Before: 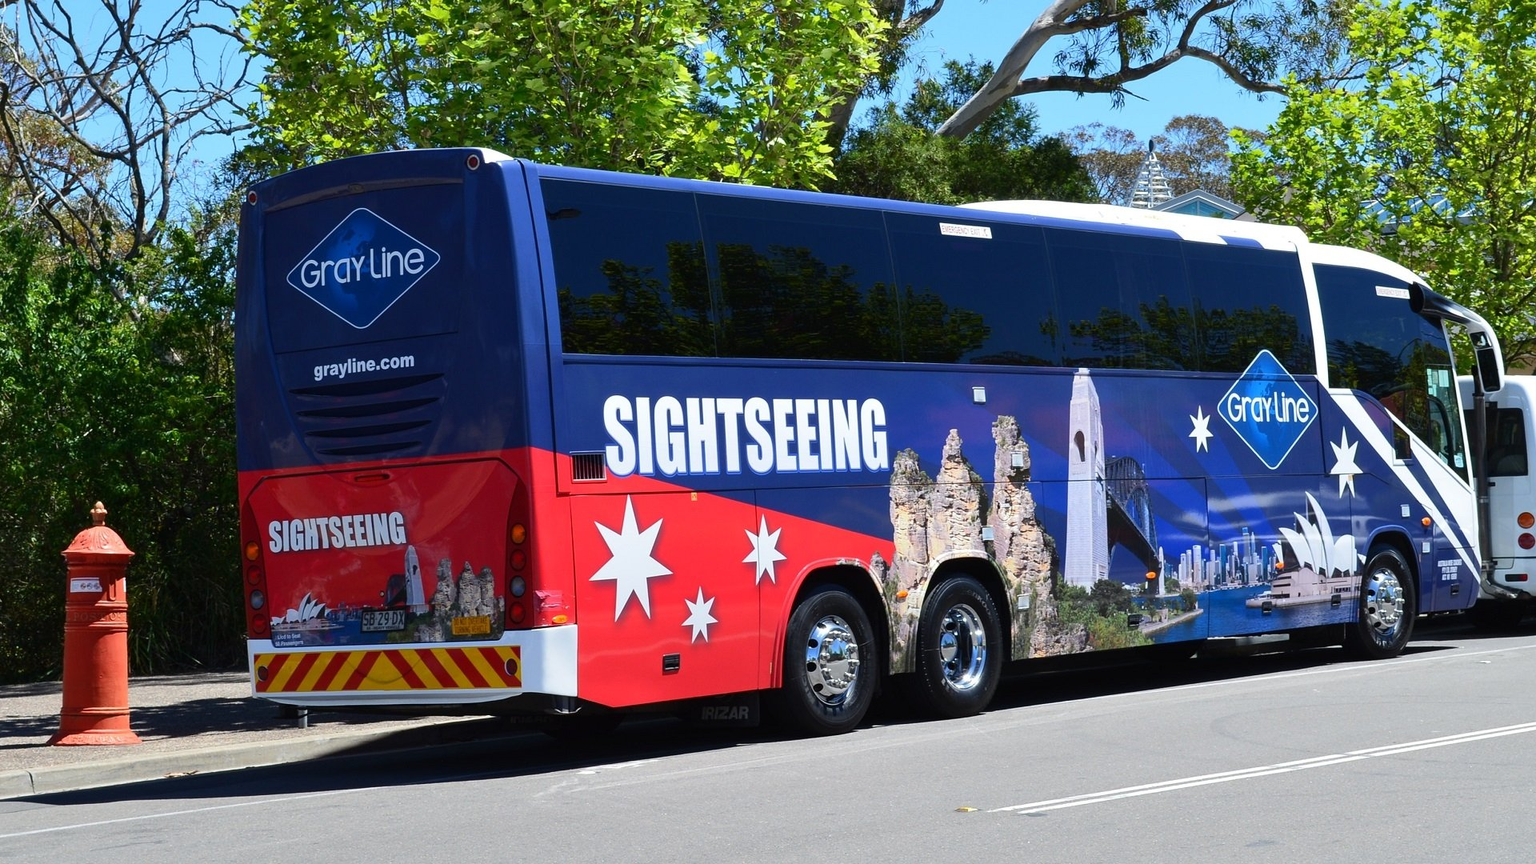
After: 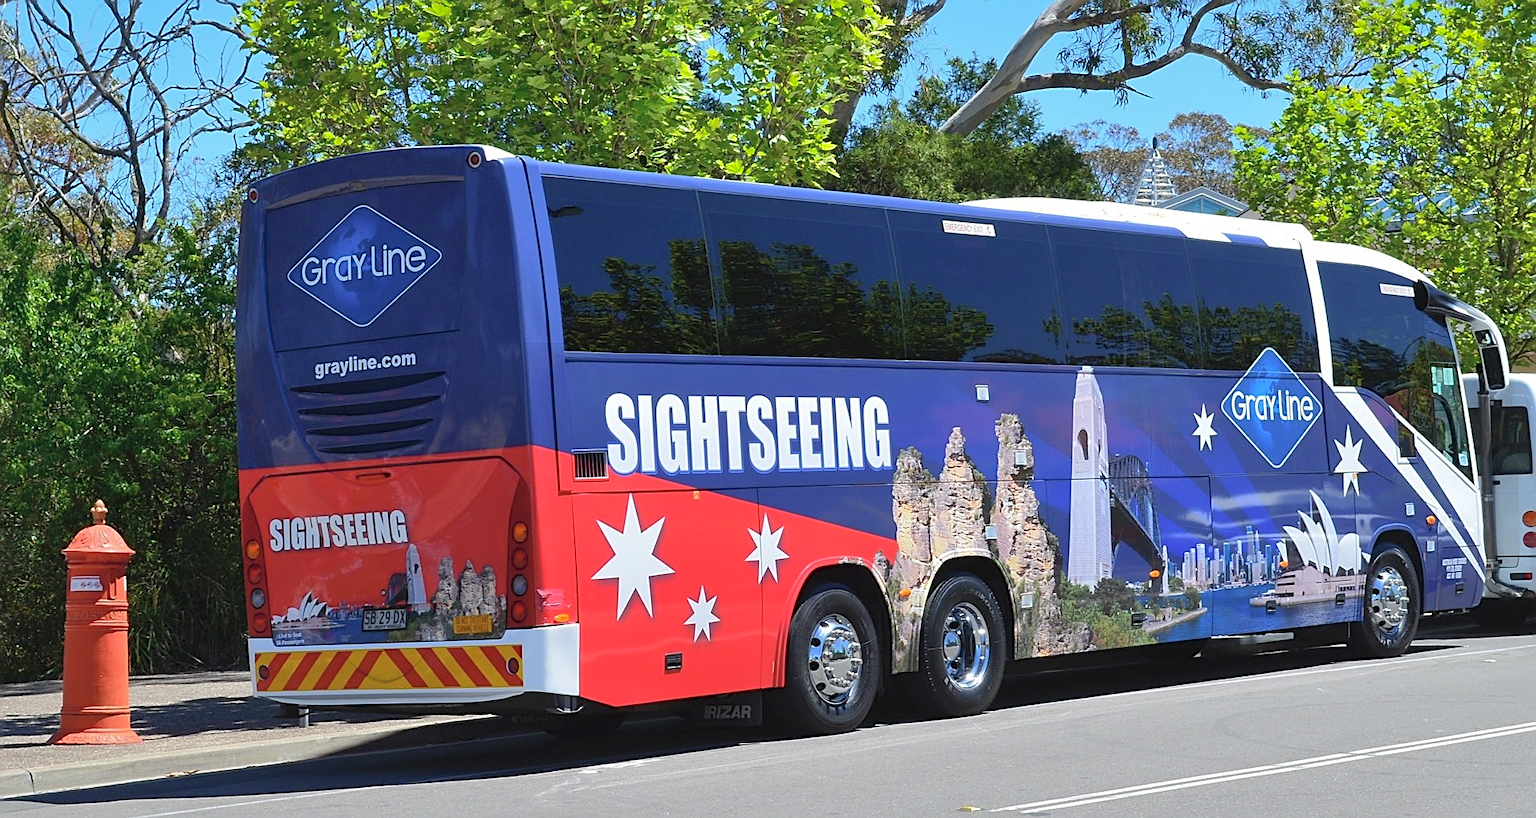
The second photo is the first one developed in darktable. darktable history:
shadows and highlights: on, module defaults
sharpen: on, module defaults
crop: top 0.45%, right 0.261%, bottom 5.026%
contrast brightness saturation: brightness 0.118
